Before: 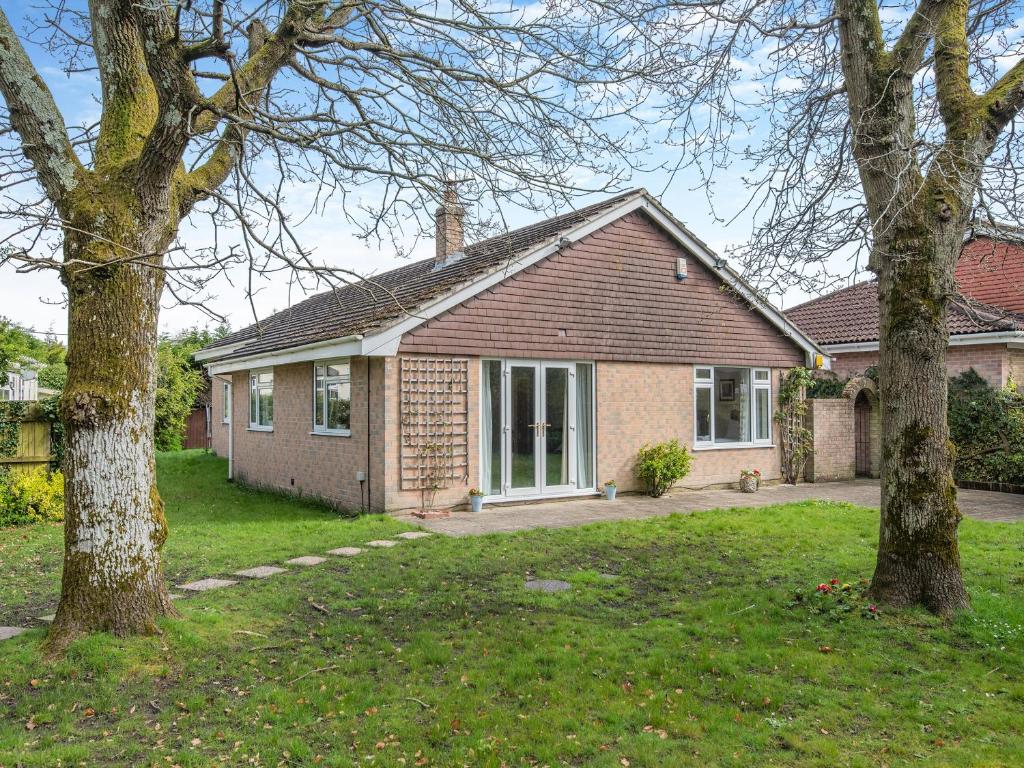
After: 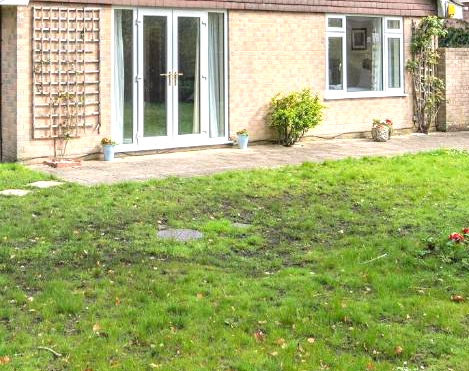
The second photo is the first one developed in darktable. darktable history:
exposure: black level correction 0, exposure 0.9 EV, compensate highlight preservation false
crop: left 35.976%, top 45.819%, right 18.162%, bottom 5.807%
